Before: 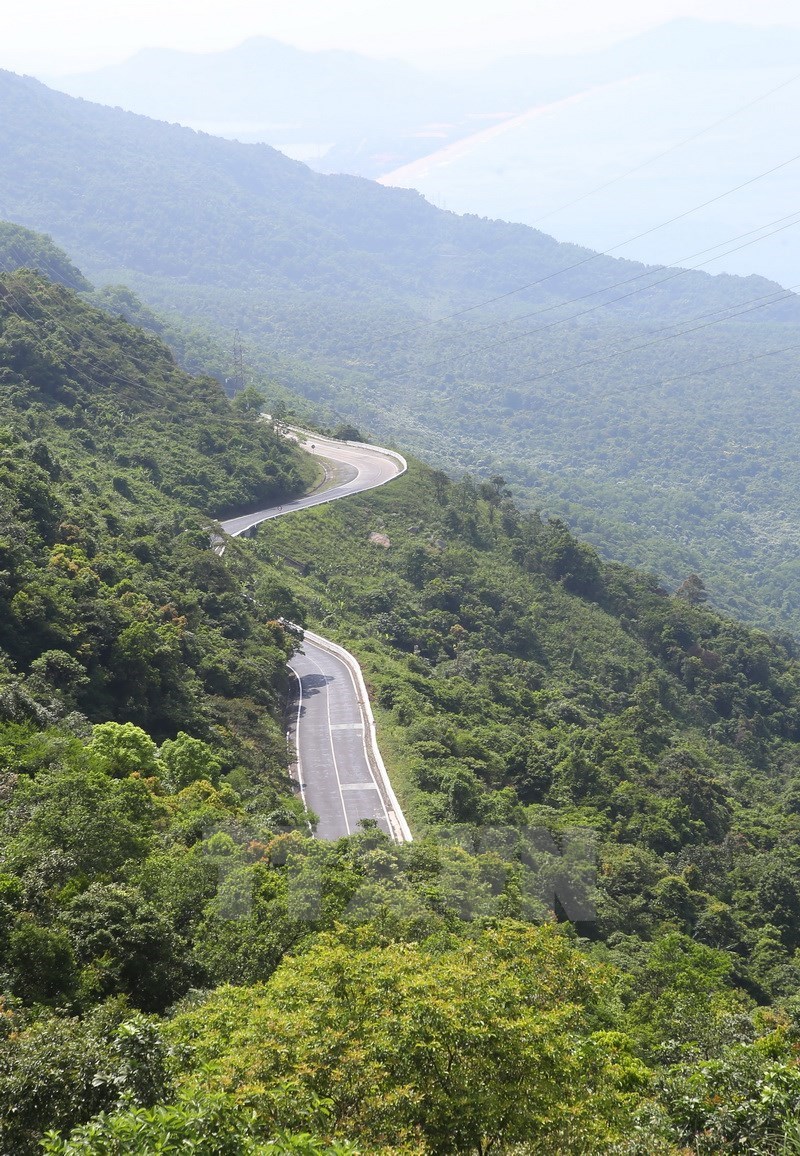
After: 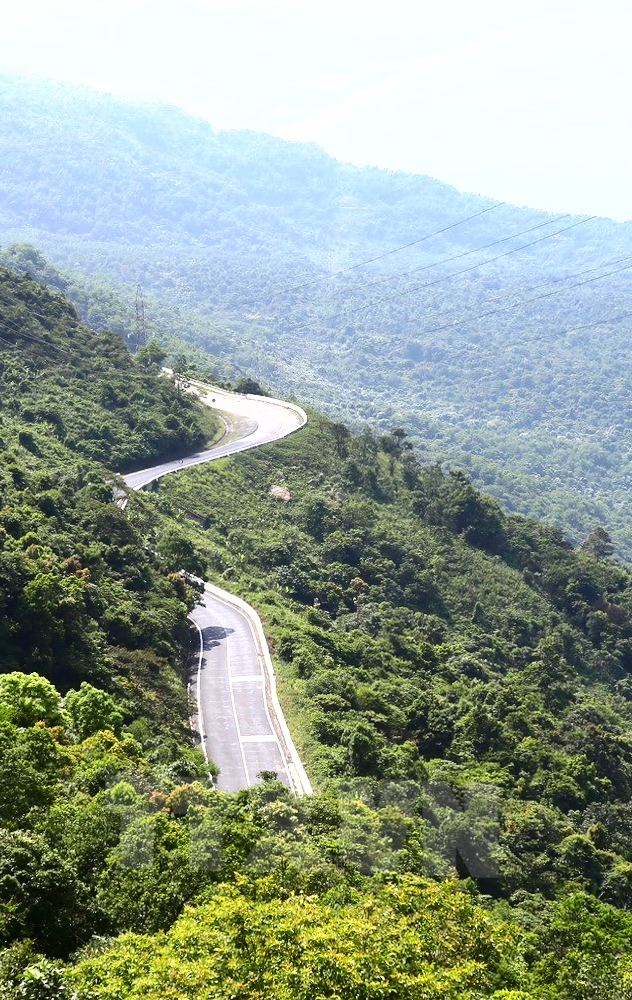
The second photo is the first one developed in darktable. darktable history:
contrast brightness saturation: contrast 0.19, brightness -0.24, saturation 0.11
crop: left 11.225%, top 5.381%, right 9.565%, bottom 10.314%
rotate and perspective: lens shift (horizontal) -0.055, automatic cropping off
shadows and highlights: low approximation 0.01, soften with gaussian
exposure: exposure 0.636 EV, compensate highlight preservation false
